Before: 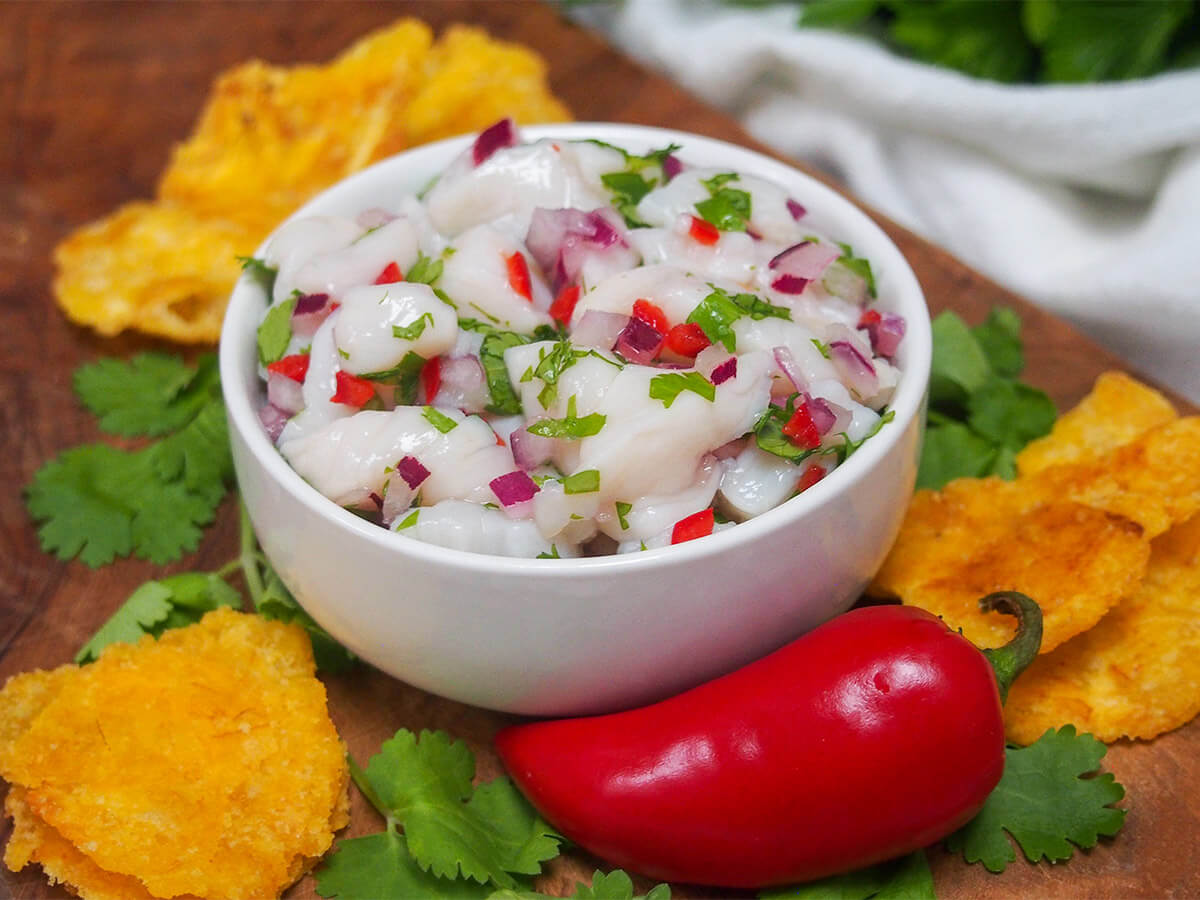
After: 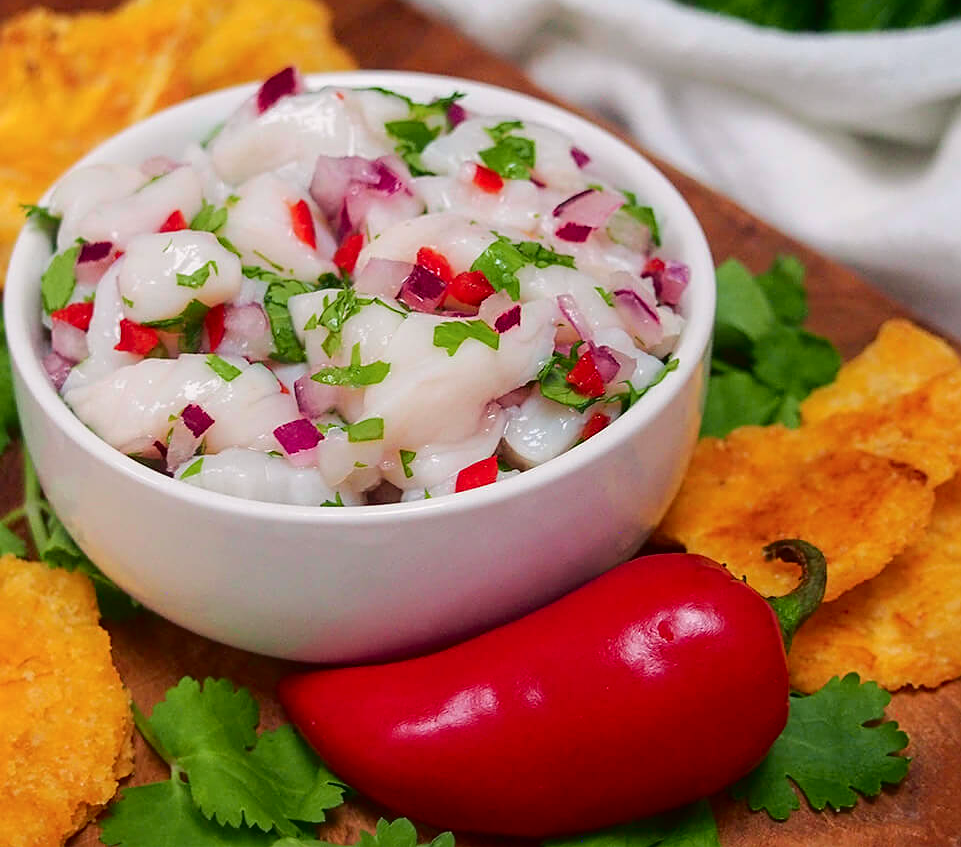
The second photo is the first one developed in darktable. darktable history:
tone curve: curves: ch0 [(0, 0.013) (0.175, 0.11) (0.337, 0.304) (0.498, 0.485) (0.78, 0.742) (0.993, 0.954)]; ch1 [(0, 0) (0.294, 0.184) (0.359, 0.34) (0.362, 0.35) (0.43, 0.41) (0.469, 0.463) (0.495, 0.502) (0.54, 0.563) (0.612, 0.641) (1, 1)]; ch2 [(0, 0) (0.44, 0.437) (0.495, 0.502) (0.524, 0.534) (0.557, 0.56) (0.634, 0.654) (0.728, 0.722) (1, 1)], color space Lab, independent channels, preserve colors none
sharpen: radius 2.492, amount 0.323
crop and rotate: left 18.042%, top 5.847%, right 1.803%
shadows and highlights: shadows 0.434, highlights 39.36
